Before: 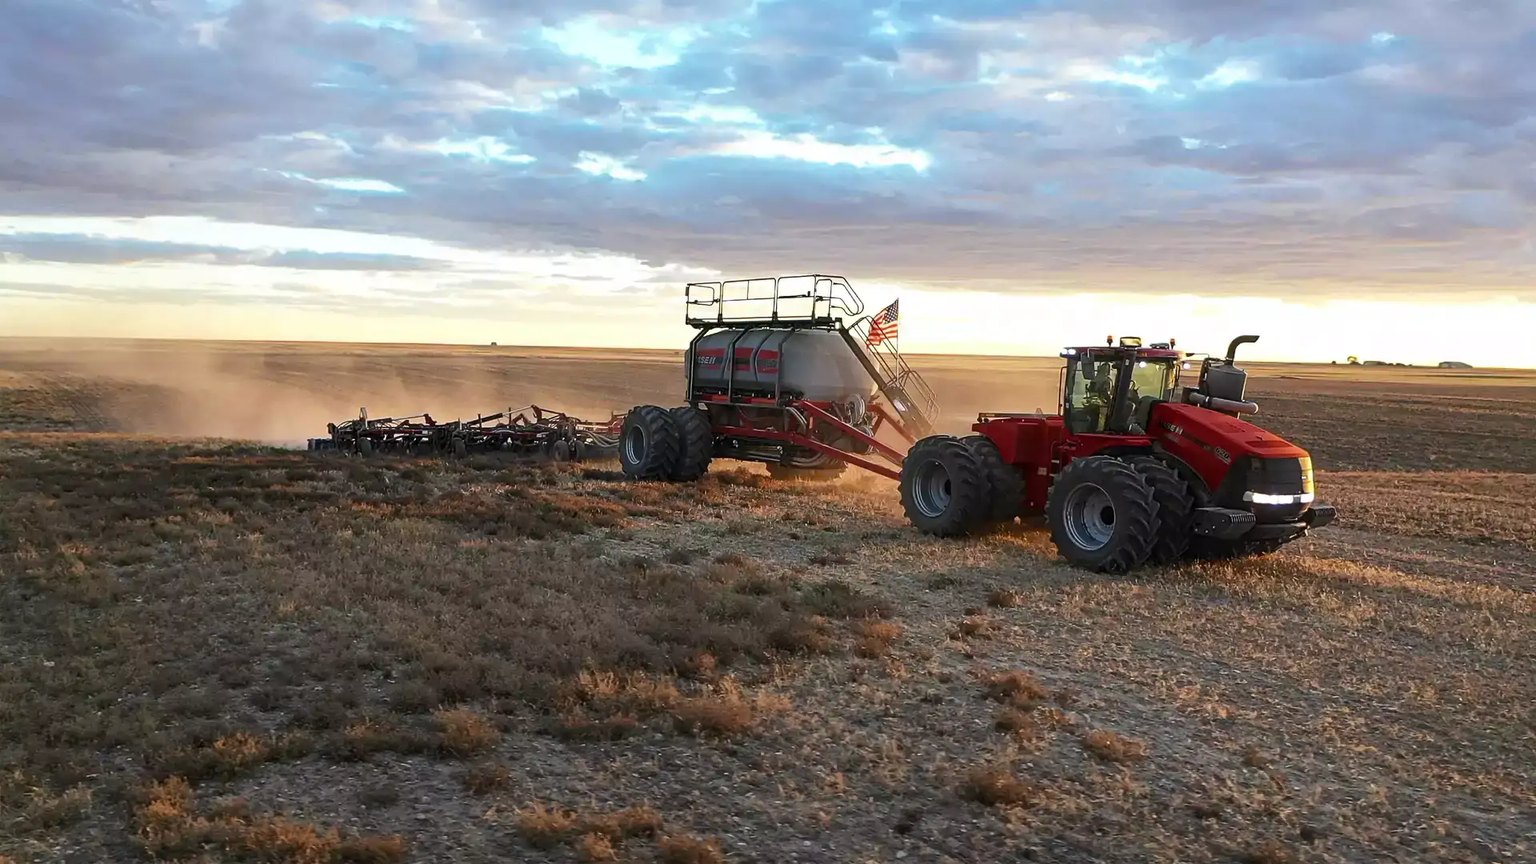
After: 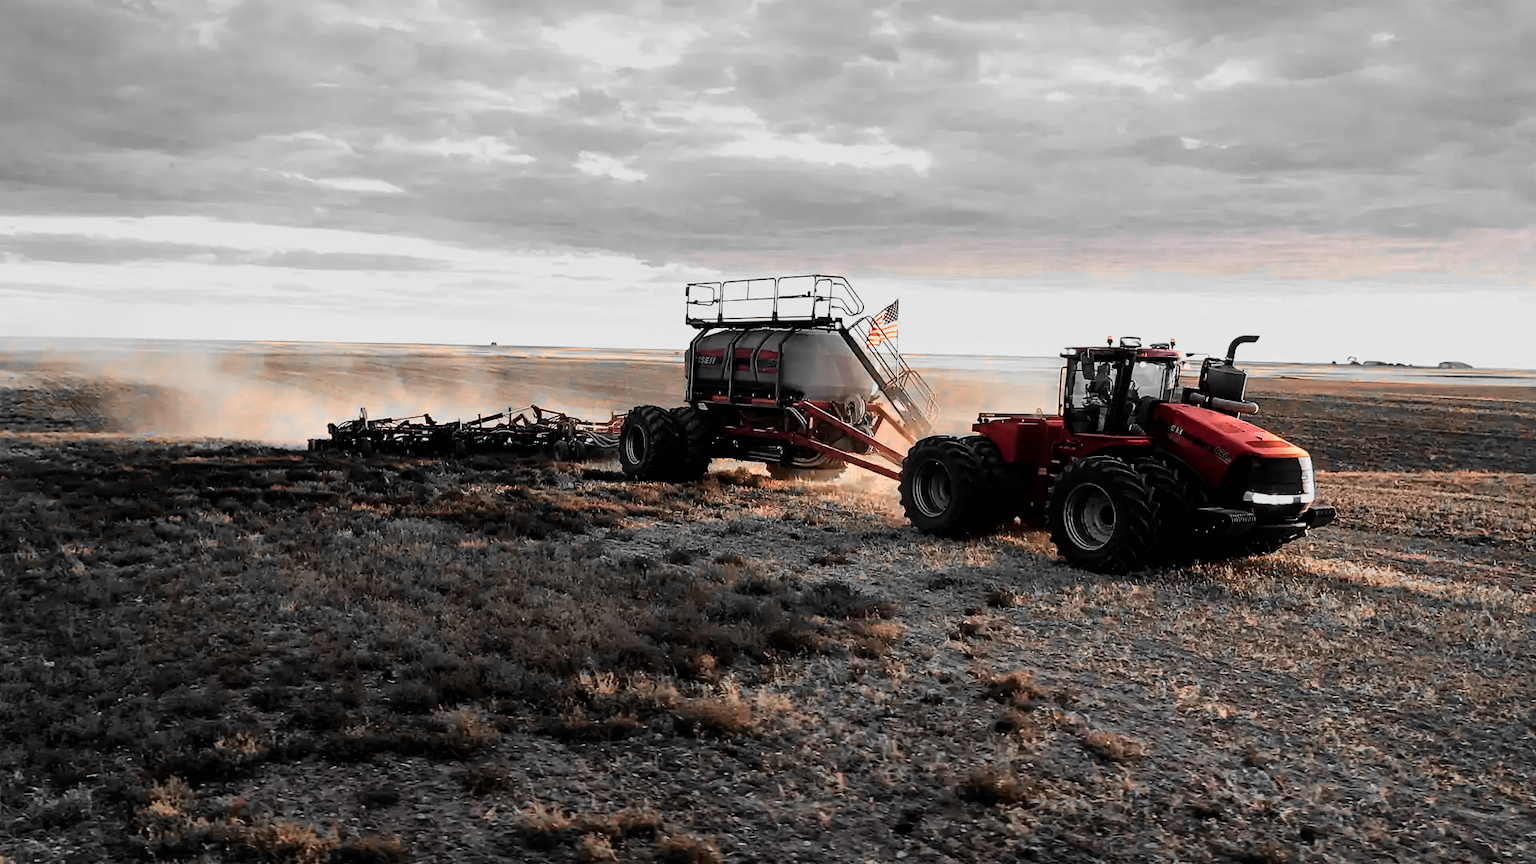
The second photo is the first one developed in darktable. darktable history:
filmic rgb: black relative exposure -5.02 EV, white relative exposure 3.99 EV, hardness 2.89, contrast 1.297, highlights saturation mix -31.31%
color zones: curves: ch0 [(0, 0.65) (0.096, 0.644) (0.221, 0.539) (0.429, 0.5) (0.571, 0.5) (0.714, 0.5) (0.857, 0.5) (1, 0.65)]; ch1 [(0, 0.5) (0.143, 0.5) (0.257, -0.002) (0.429, 0.04) (0.571, -0.001) (0.714, -0.015) (0.857, 0.024) (1, 0.5)], mix 101.57%
